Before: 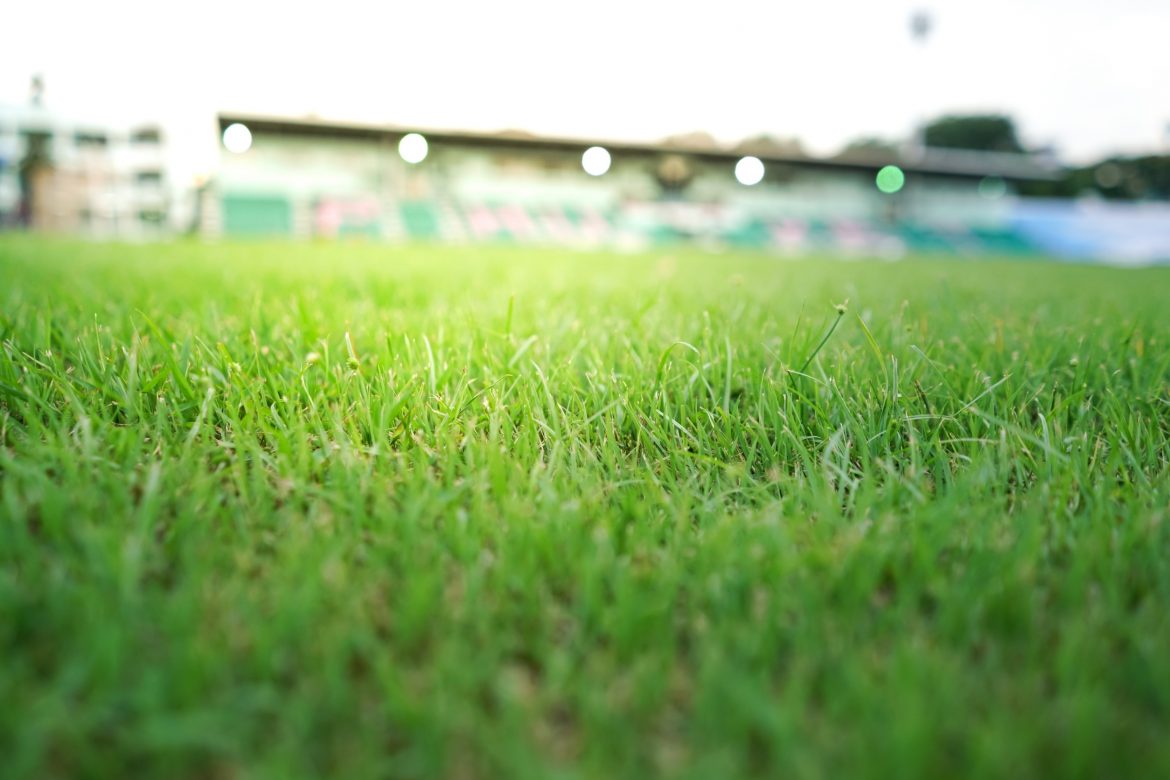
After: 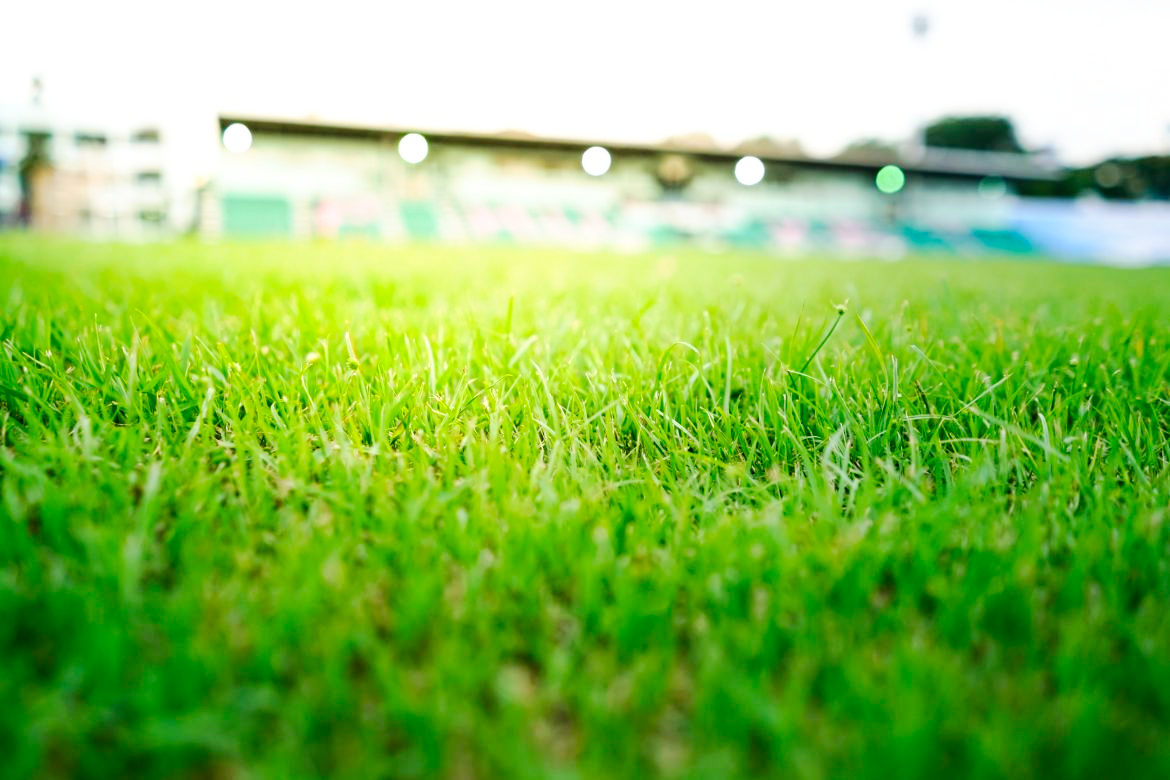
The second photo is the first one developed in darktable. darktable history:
contrast brightness saturation: contrast 0.082, saturation 0.195
tone curve: curves: ch0 [(0, 0) (0.003, 0.004) (0.011, 0.006) (0.025, 0.011) (0.044, 0.017) (0.069, 0.029) (0.1, 0.047) (0.136, 0.07) (0.177, 0.121) (0.224, 0.182) (0.277, 0.257) (0.335, 0.342) (0.399, 0.432) (0.468, 0.526) (0.543, 0.621) (0.623, 0.711) (0.709, 0.792) (0.801, 0.87) (0.898, 0.951) (1, 1)], preserve colors none
